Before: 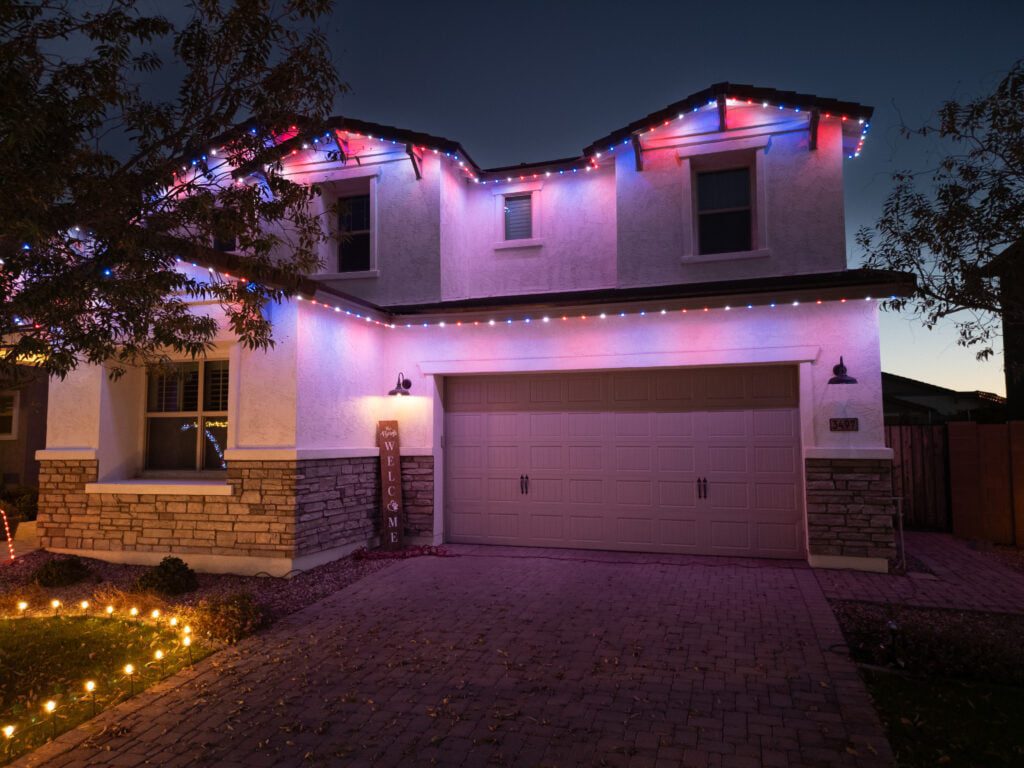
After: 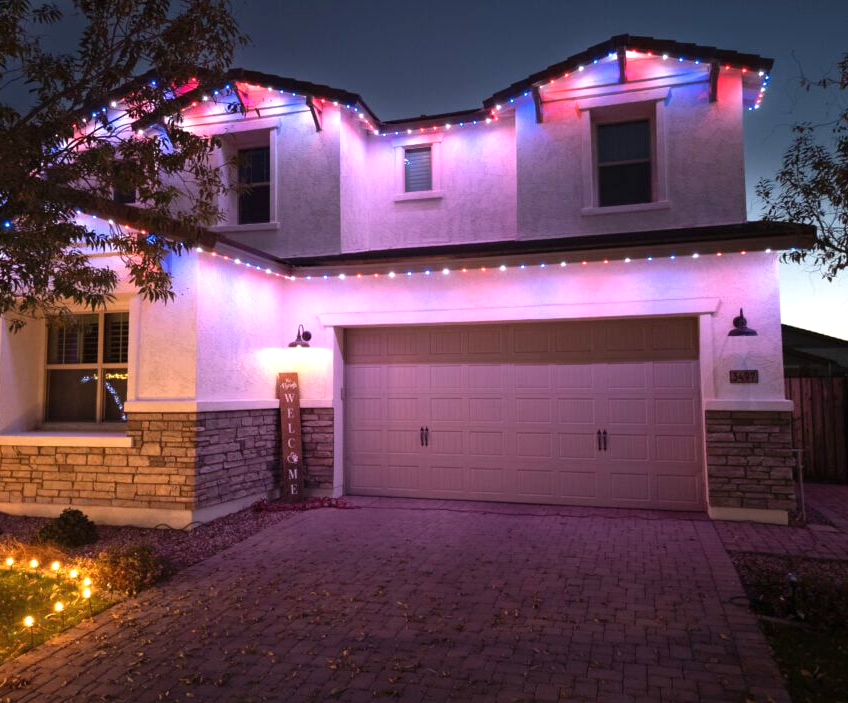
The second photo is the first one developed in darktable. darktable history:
crop: left 9.807%, top 6.259%, right 7.334%, bottom 2.177%
exposure: black level correction 0, exposure 0.7 EV, compensate exposure bias true, compensate highlight preservation false
